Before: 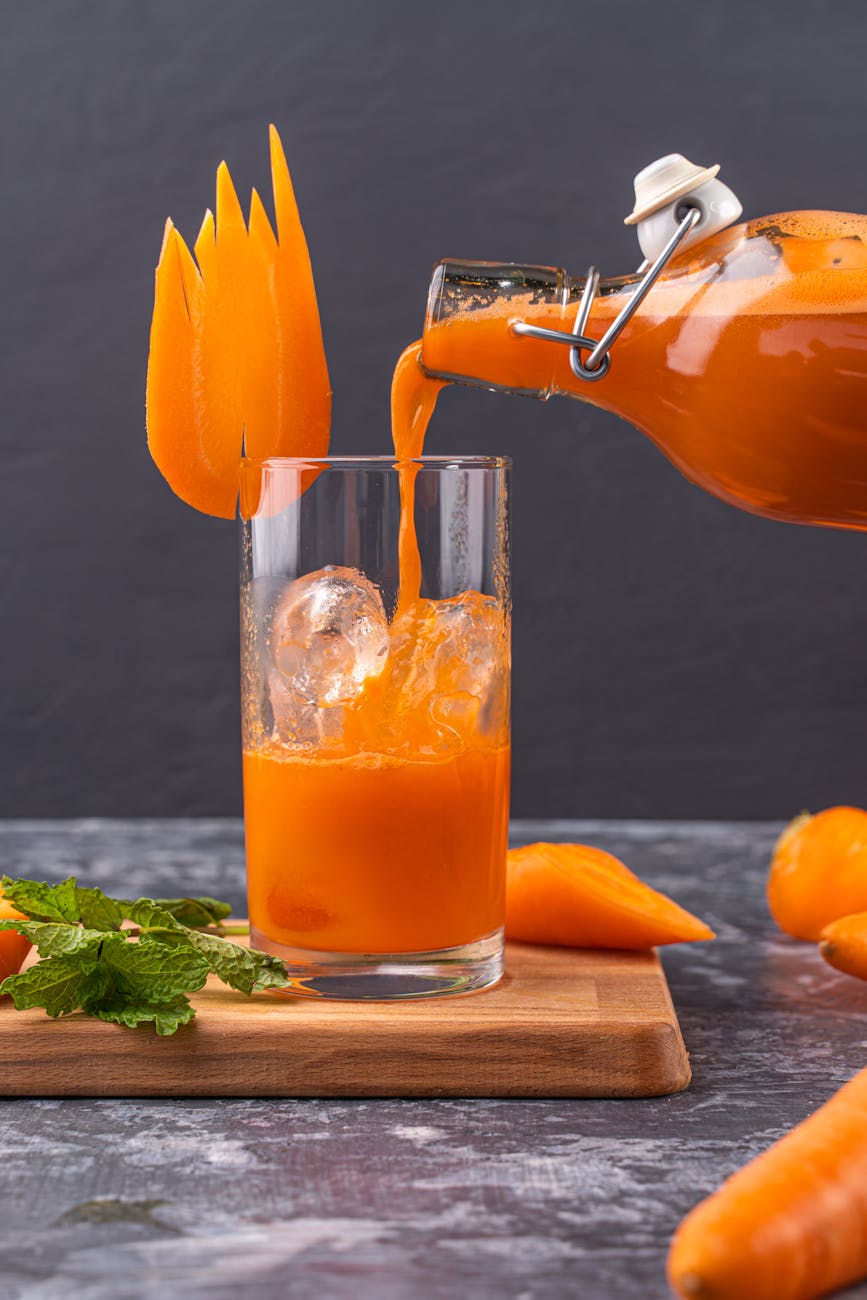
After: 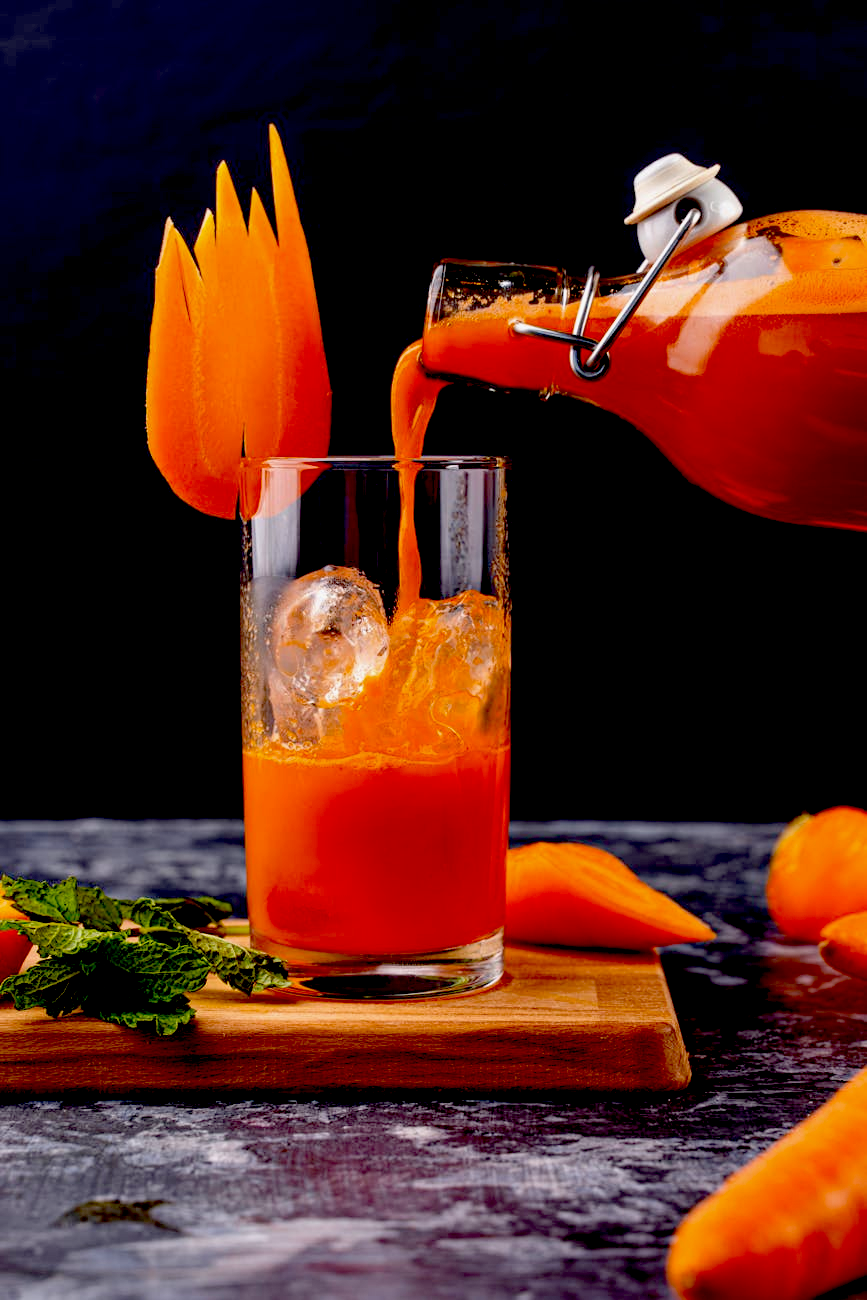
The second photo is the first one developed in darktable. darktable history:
exposure: black level correction 0.099, exposure -0.087 EV, compensate exposure bias true, compensate highlight preservation false
